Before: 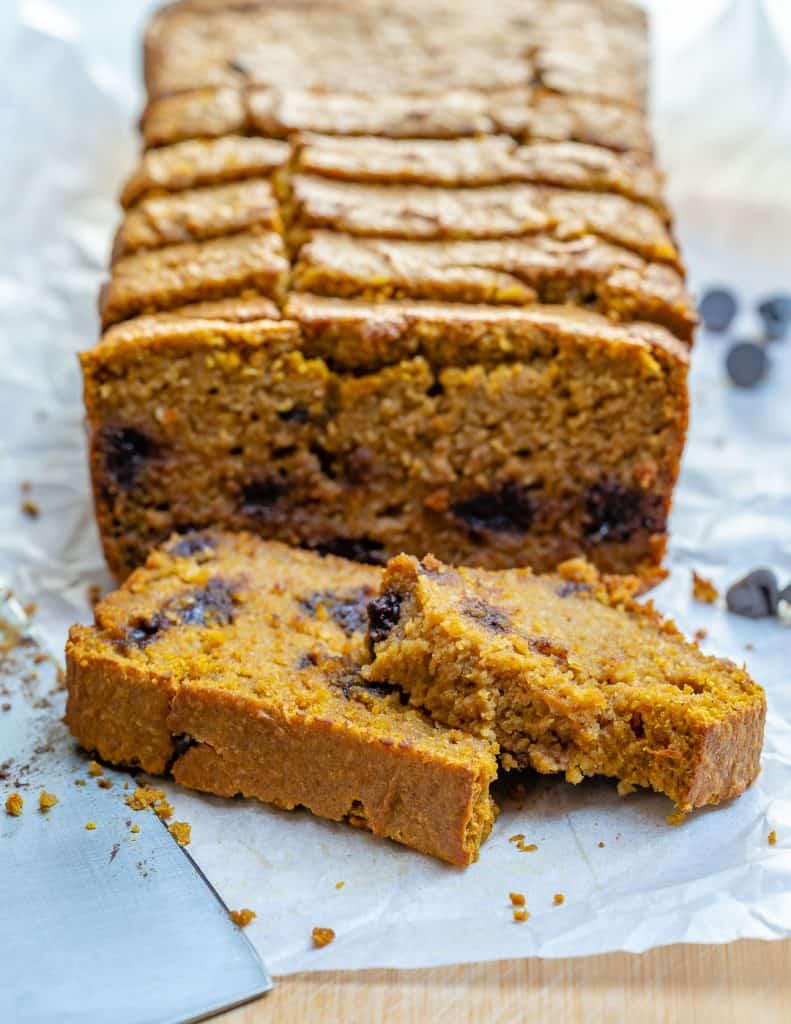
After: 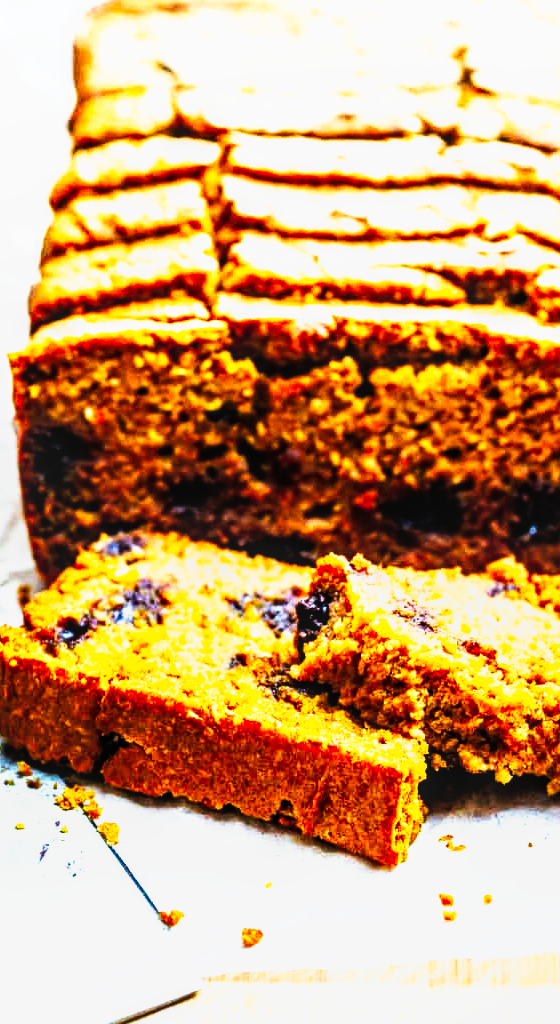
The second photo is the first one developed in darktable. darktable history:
crop and rotate: left 9.061%, right 20.142%
local contrast: on, module defaults
tone curve: curves: ch0 [(0, 0) (0.003, 0) (0.011, 0.001) (0.025, 0.003) (0.044, 0.003) (0.069, 0.006) (0.1, 0.009) (0.136, 0.014) (0.177, 0.029) (0.224, 0.061) (0.277, 0.127) (0.335, 0.218) (0.399, 0.38) (0.468, 0.588) (0.543, 0.809) (0.623, 0.947) (0.709, 0.987) (0.801, 0.99) (0.898, 0.99) (1, 1)], preserve colors none
white balance: emerald 1
